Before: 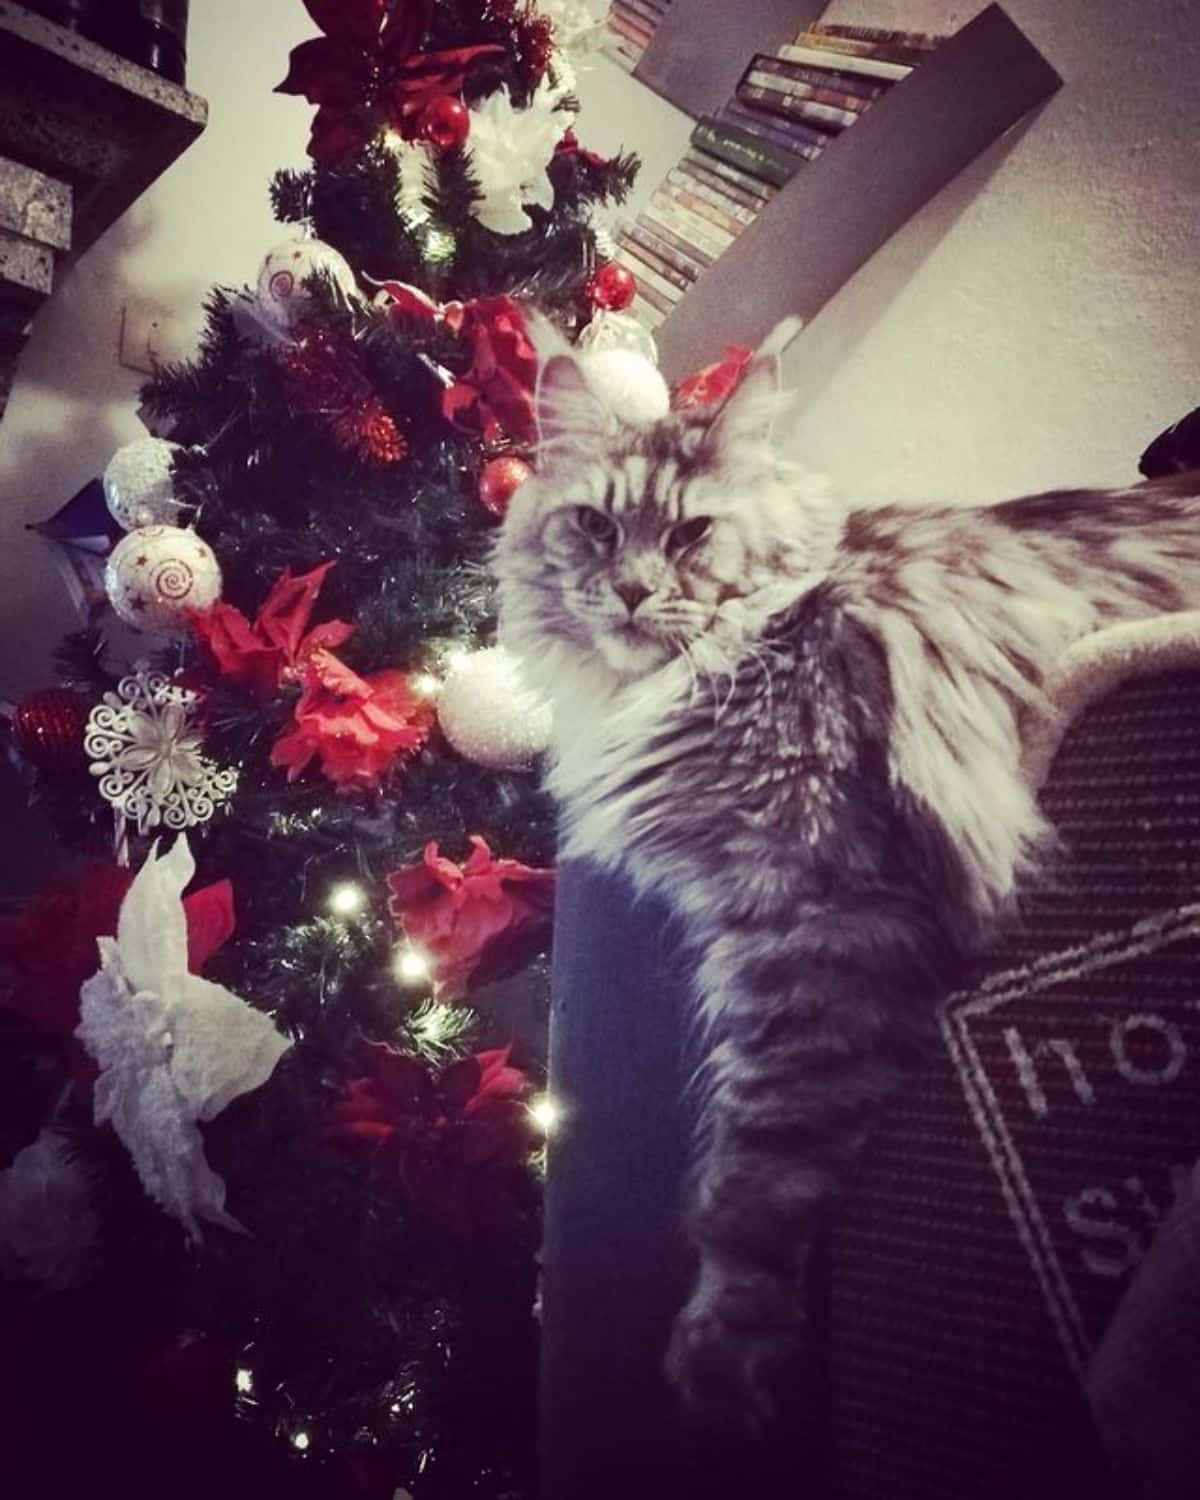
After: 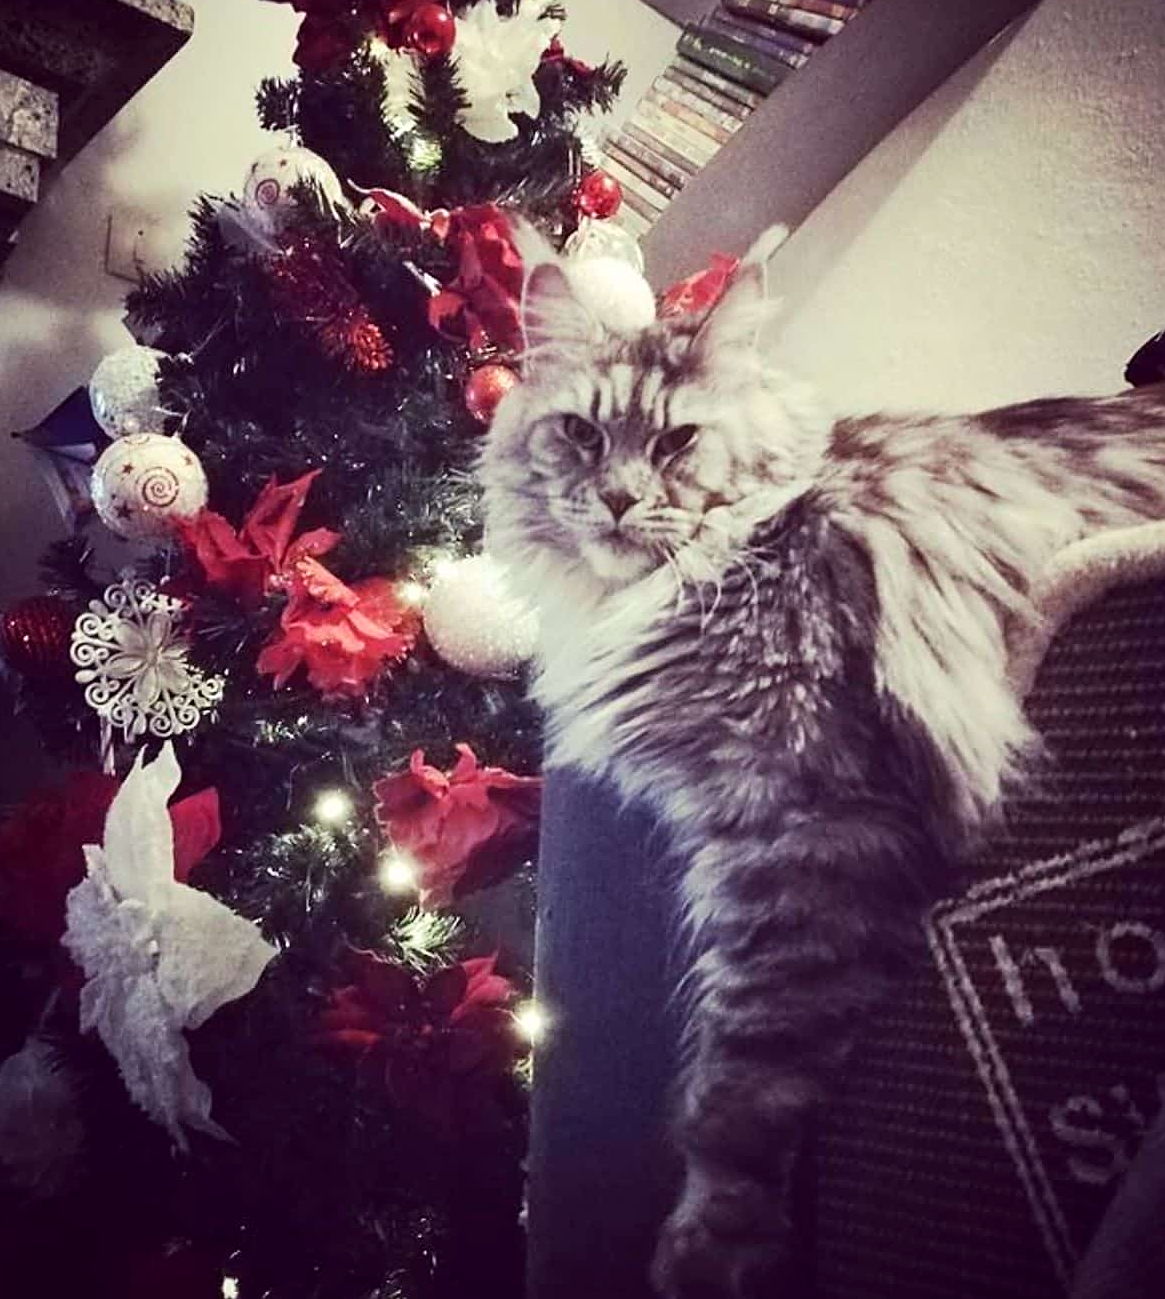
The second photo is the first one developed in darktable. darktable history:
tone curve: curves: ch0 [(0, 0) (0.004, 0.002) (0.02, 0.013) (0.218, 0.218) (0.664, 0.718) (0.832, 0.873) (1, 1)], color space Lab, independent channels, preserve colors none
crop: left 1.22%, top 6.156%, right 1.67%, bottom 7.215%
sharpen: amount 0.493
